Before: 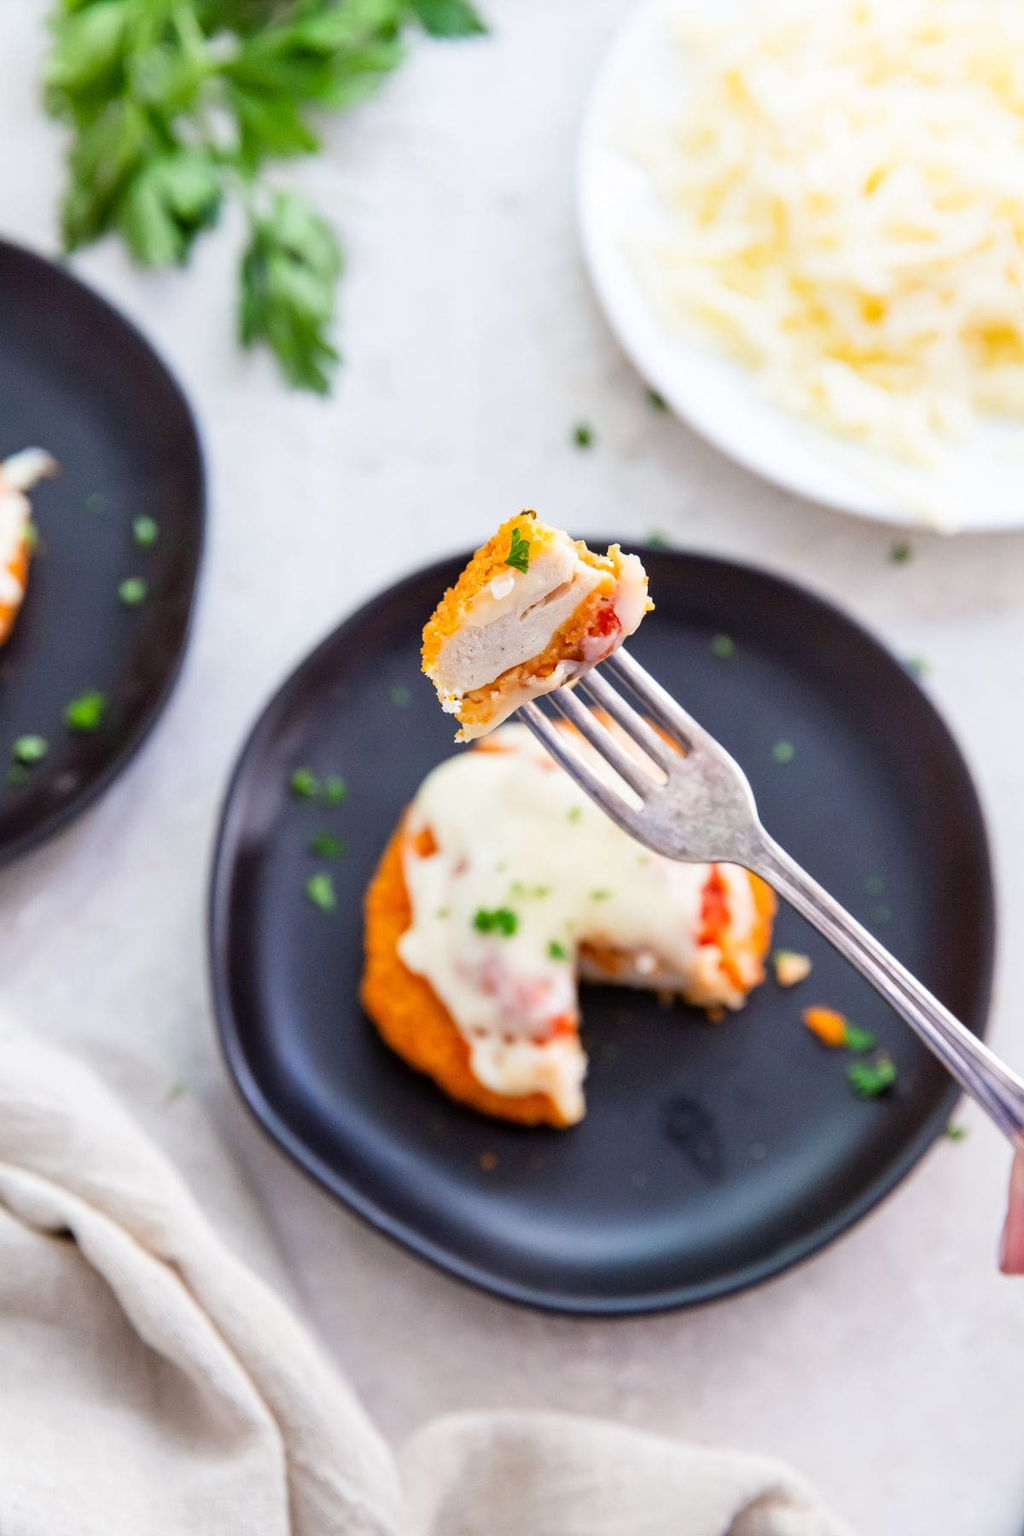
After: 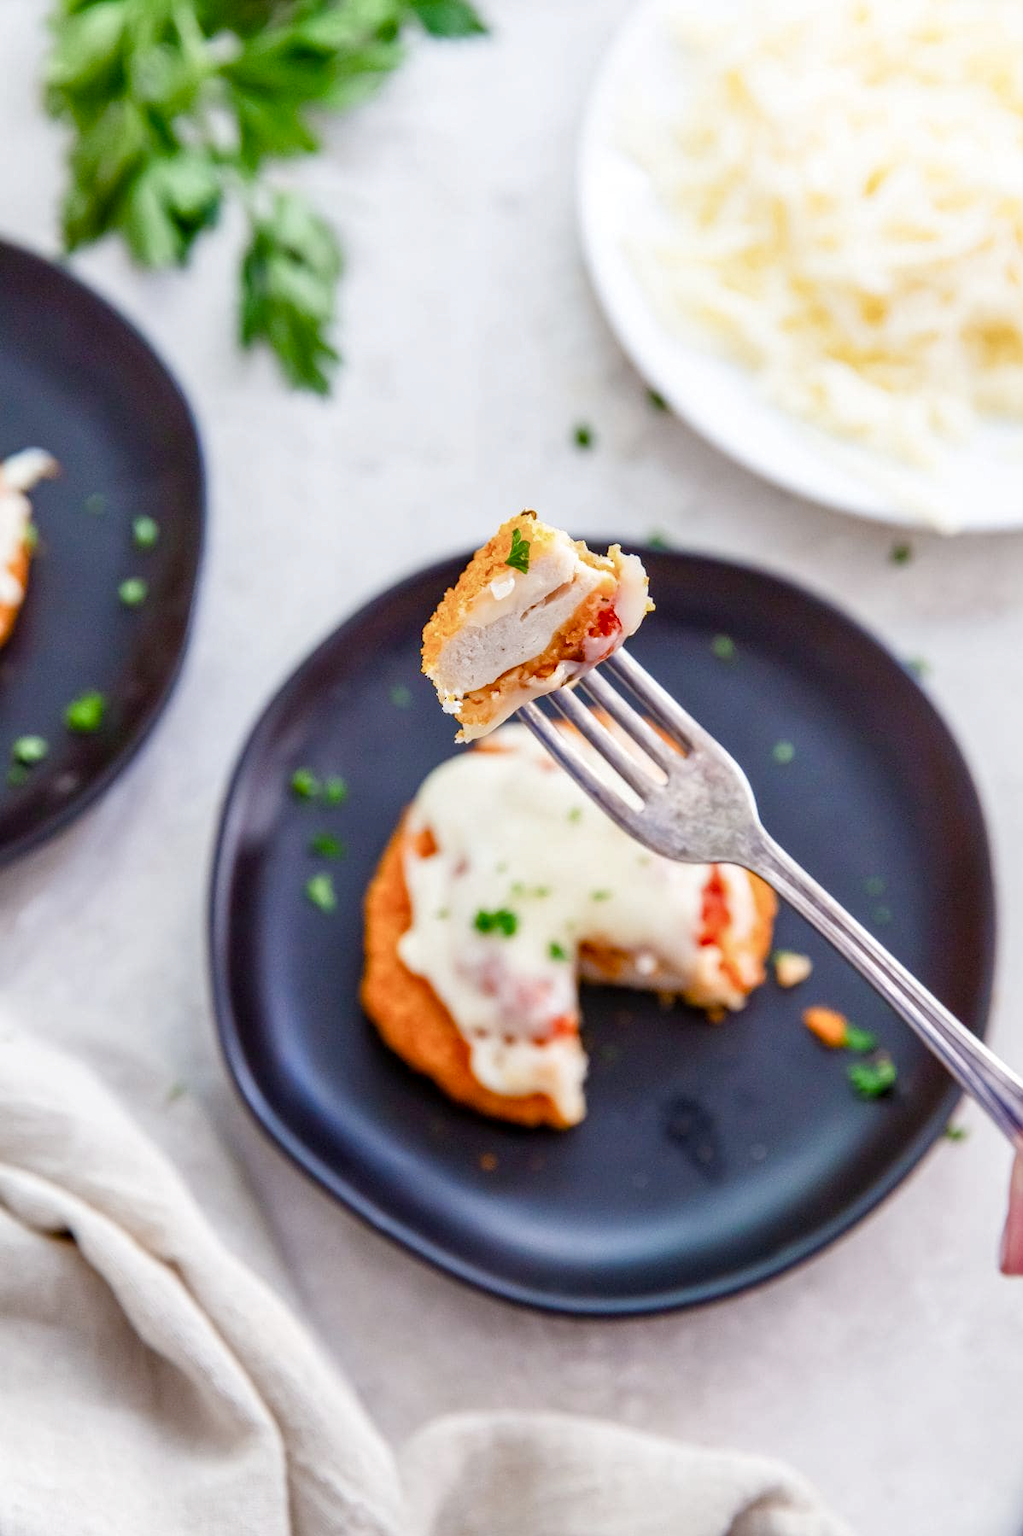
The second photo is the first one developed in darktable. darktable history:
local contrast: on, module defaults
color balance rgb: perceptual saturation grading › global saturation 20%, perceptual saturation grading › highlights -49.729%, perceptual saturation grading › shadows 24.174%, global vibrance 20%
crop: left 0.053%
